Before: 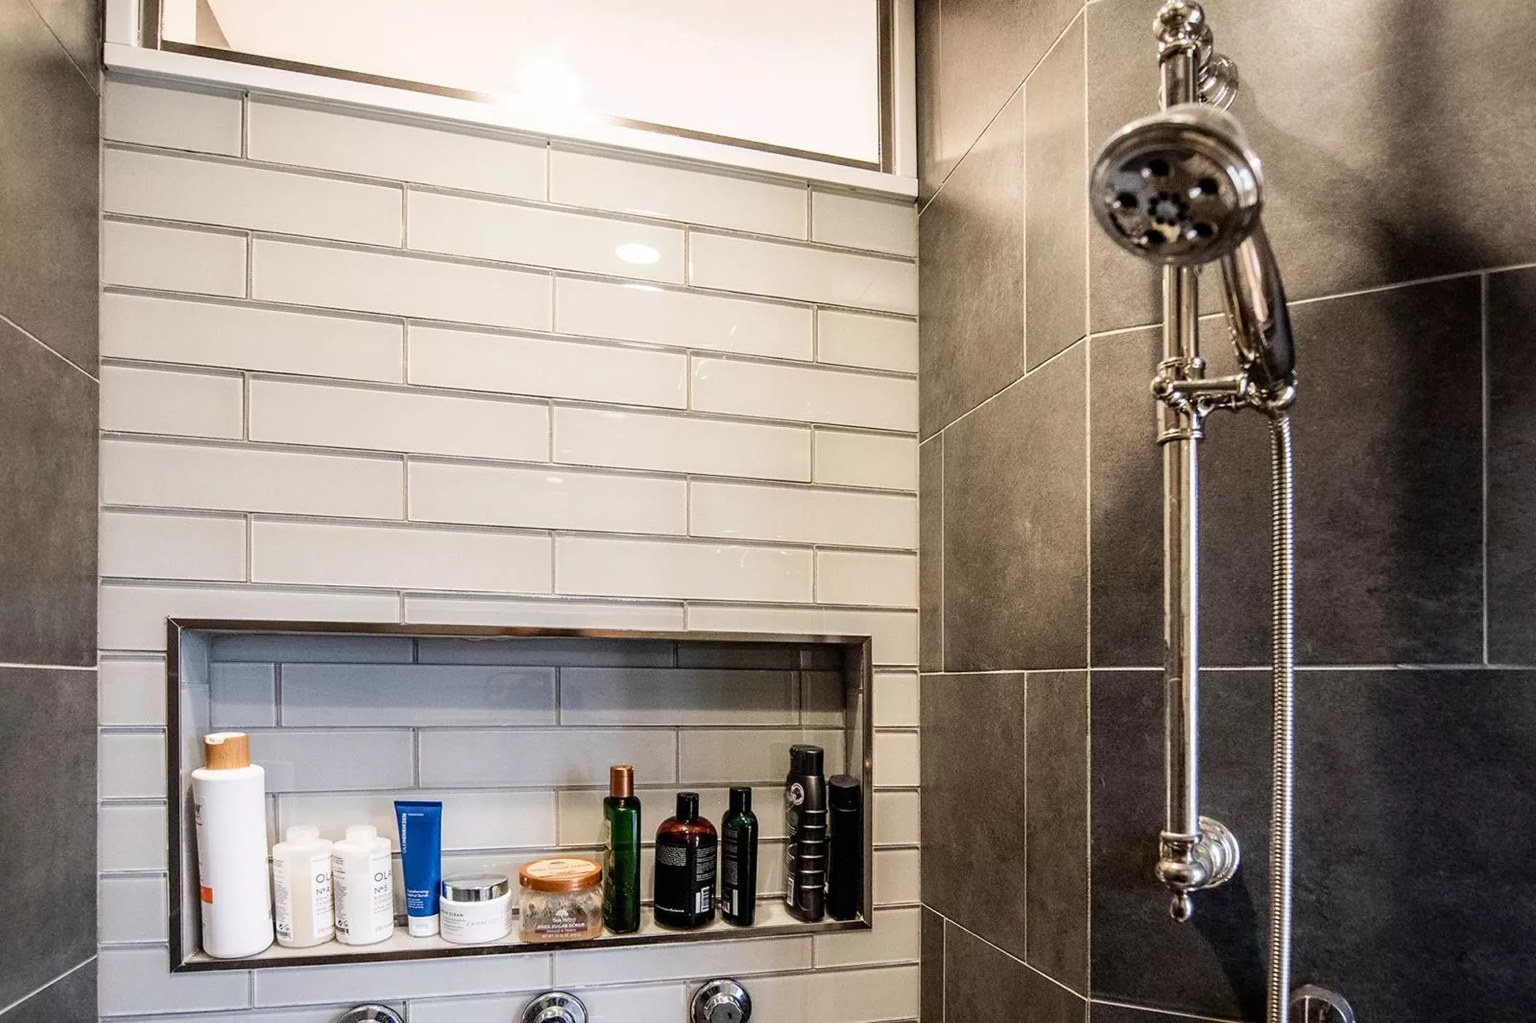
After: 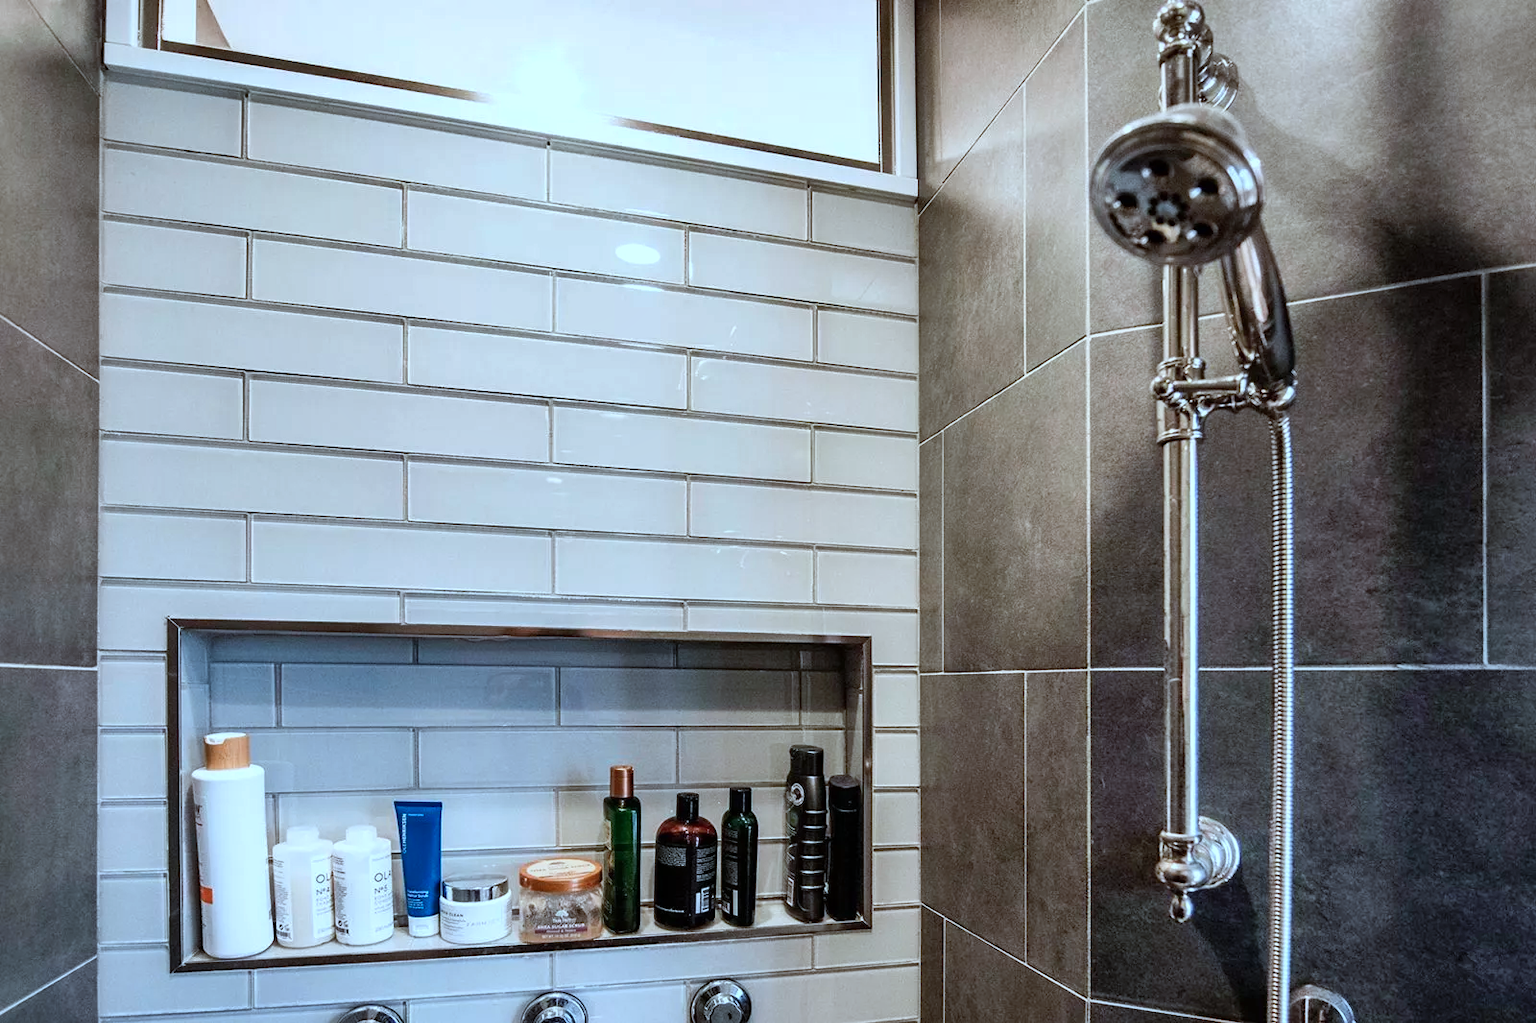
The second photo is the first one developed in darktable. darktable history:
color correction: highlights a* -9.35, highlights b* -23.15
shadows and highlights: white point adjustment 0.05, highlights color adjustment 55.9%, soften with gaussian
